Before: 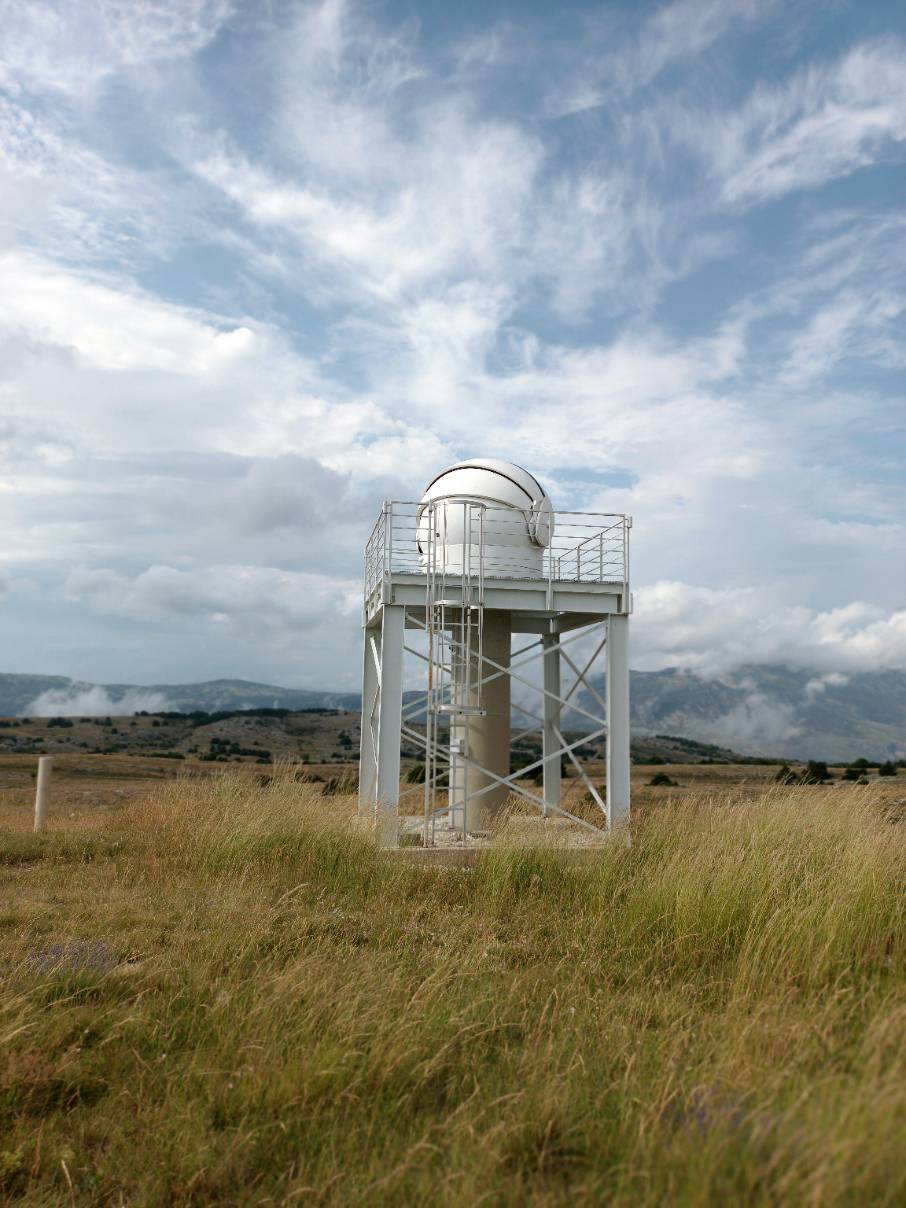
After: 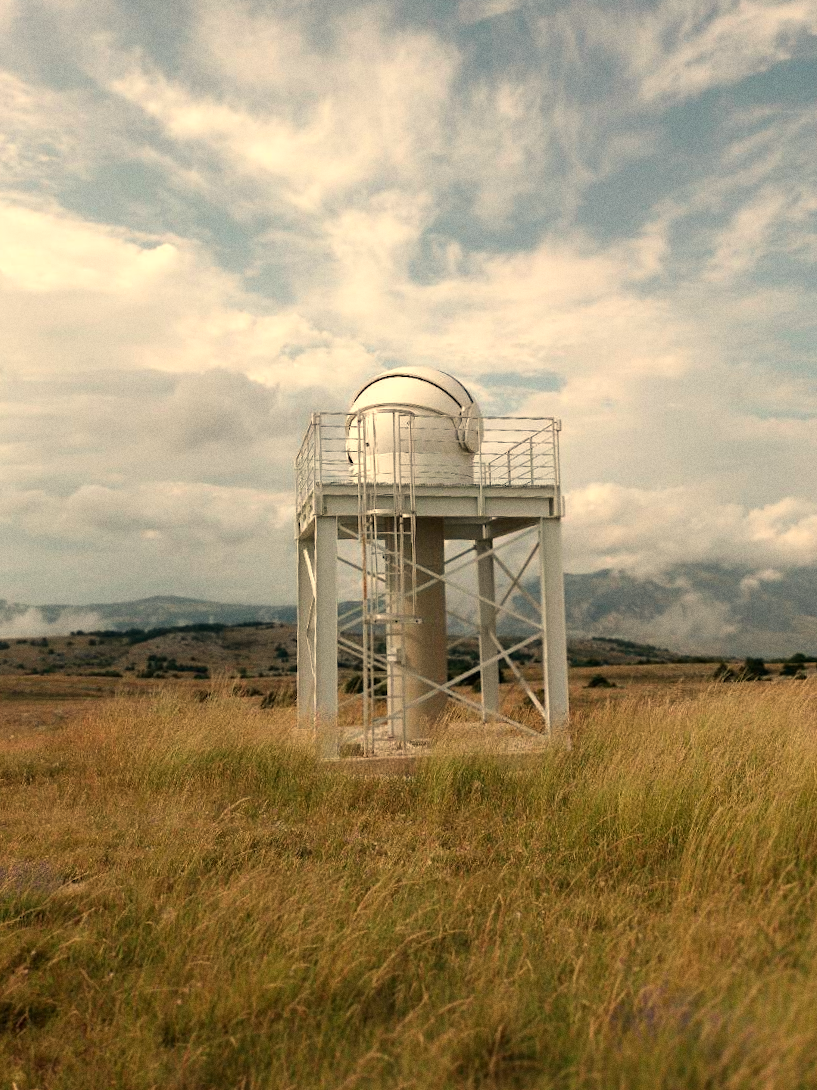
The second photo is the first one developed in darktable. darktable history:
grain: coarseness 0.09 ISO
crop and rotate: angle 1.96°, left 5.673%, top 5.673%
white balance: red 1.138, green 0.996, blue 0.812
